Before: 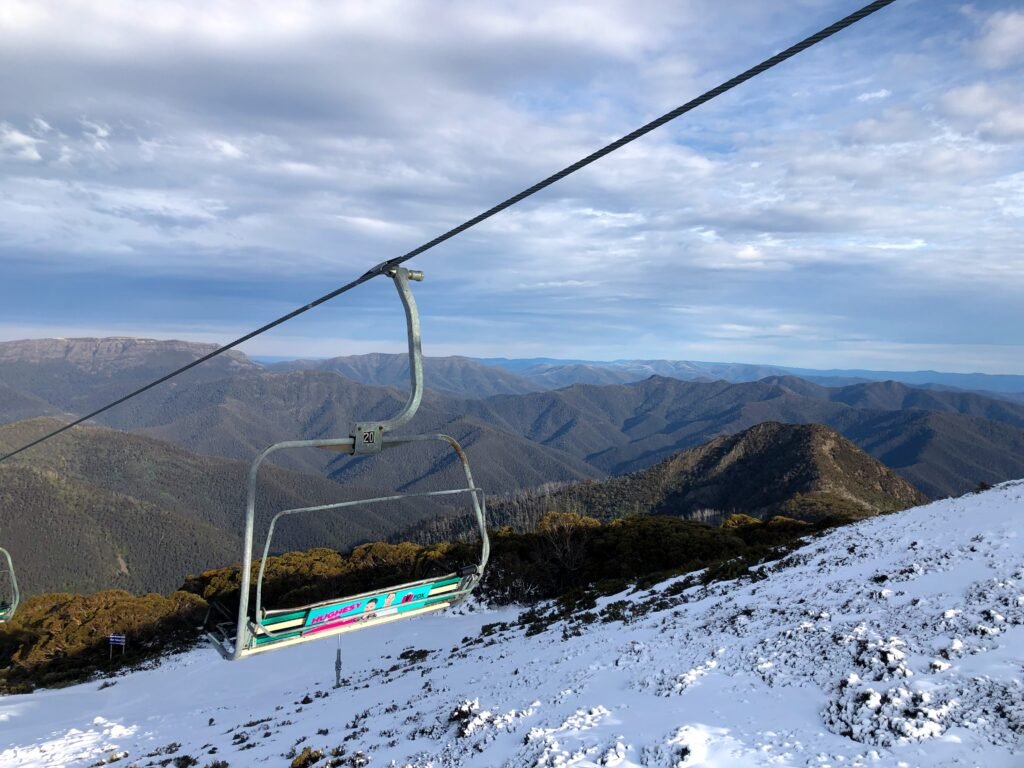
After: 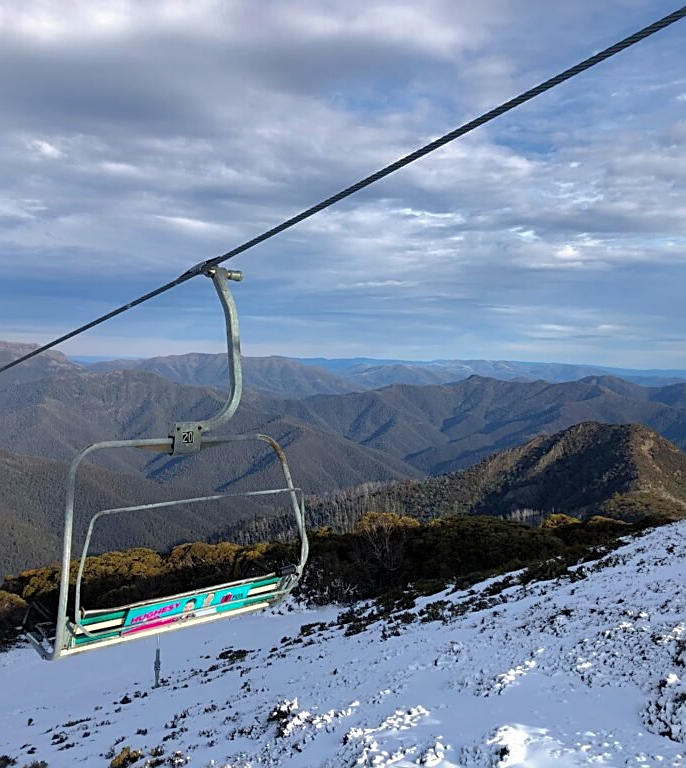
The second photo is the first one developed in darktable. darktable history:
crop and rotate: left 17.726%, right 15.266%
shadows and highlights: shadows 40.12, highlights -59.84
sharpen: on, module defaults
